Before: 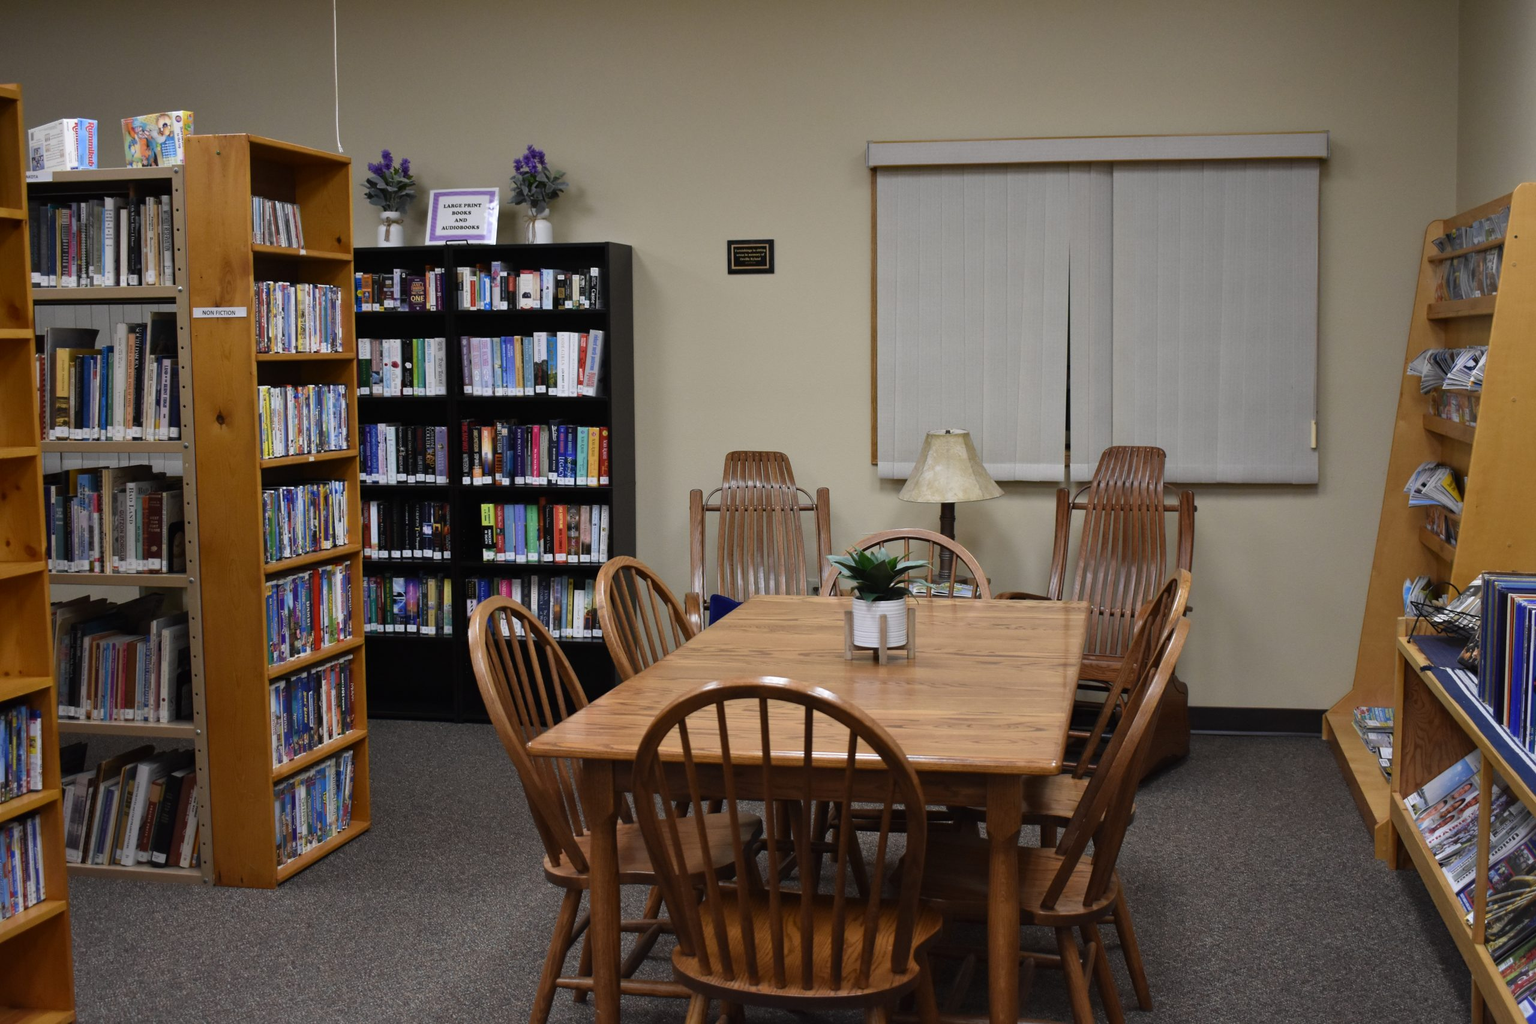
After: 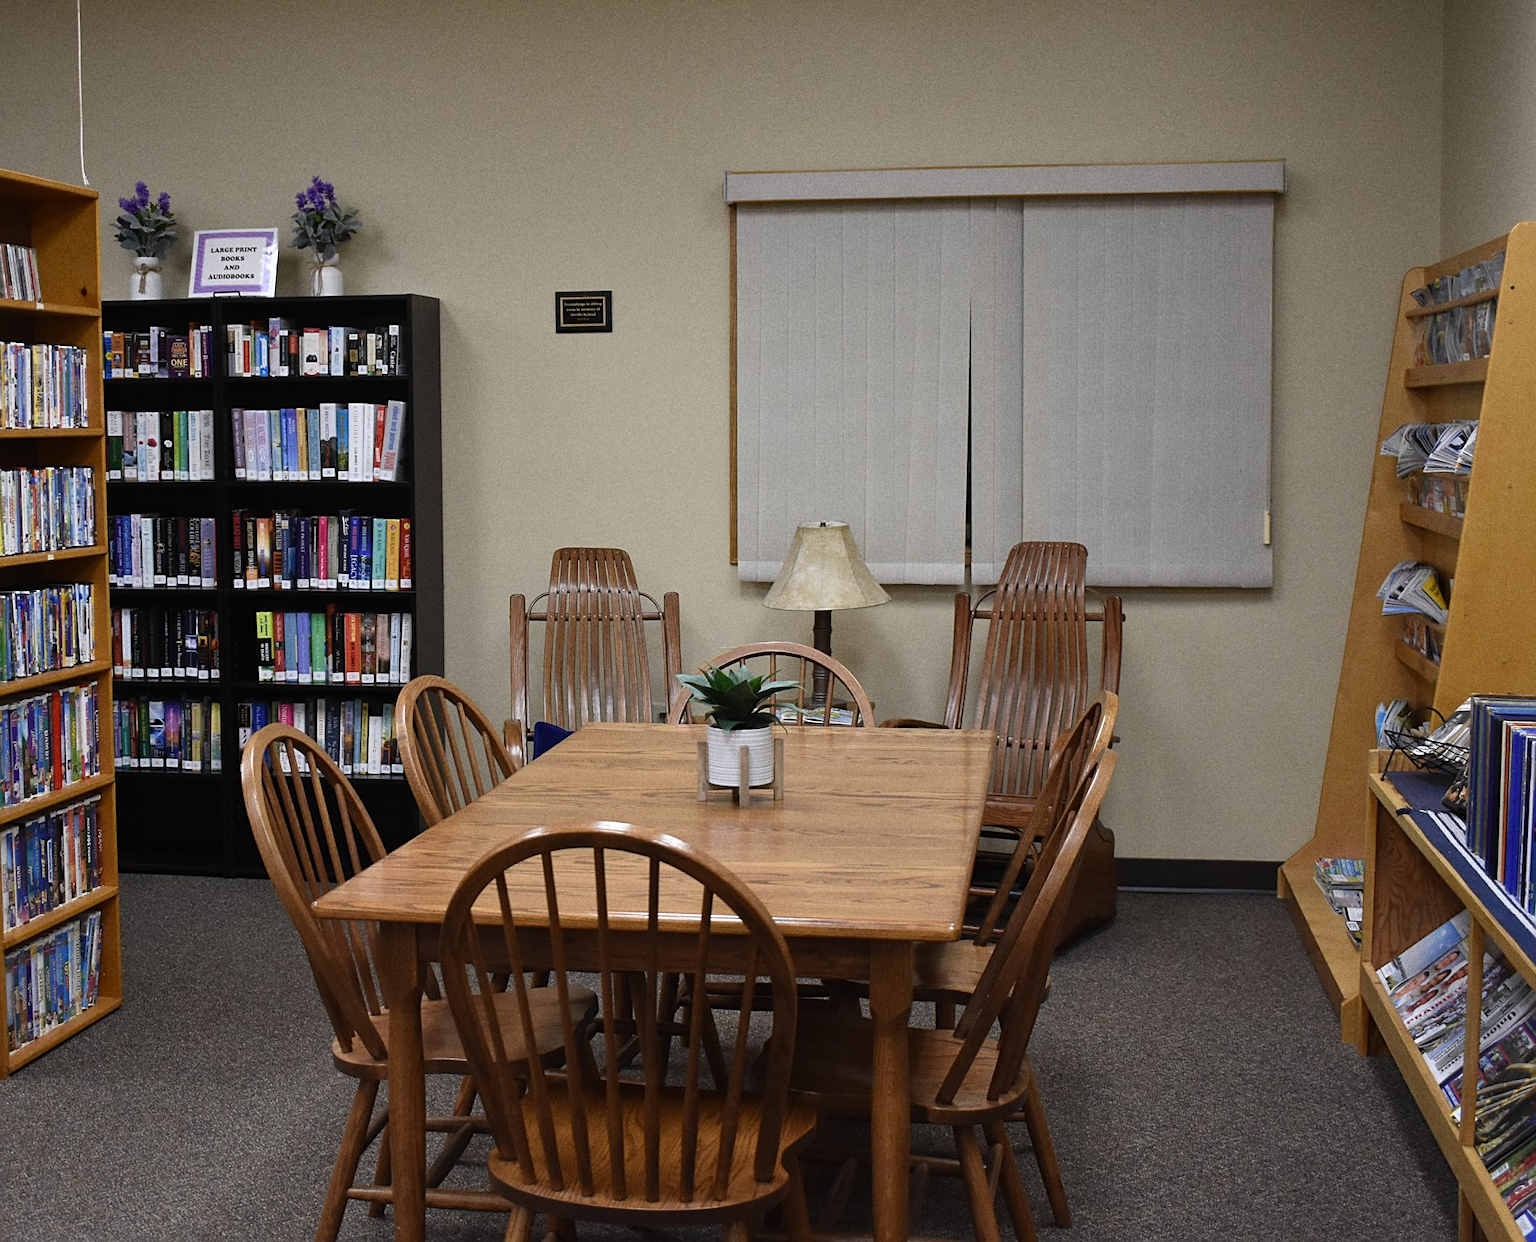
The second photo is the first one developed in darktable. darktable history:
crop: left 17.582%, bottom 0.031%
grain: on, module defaults
shadows and highlights: shadows 0, highlights 40
sharpen: on, module defaults
